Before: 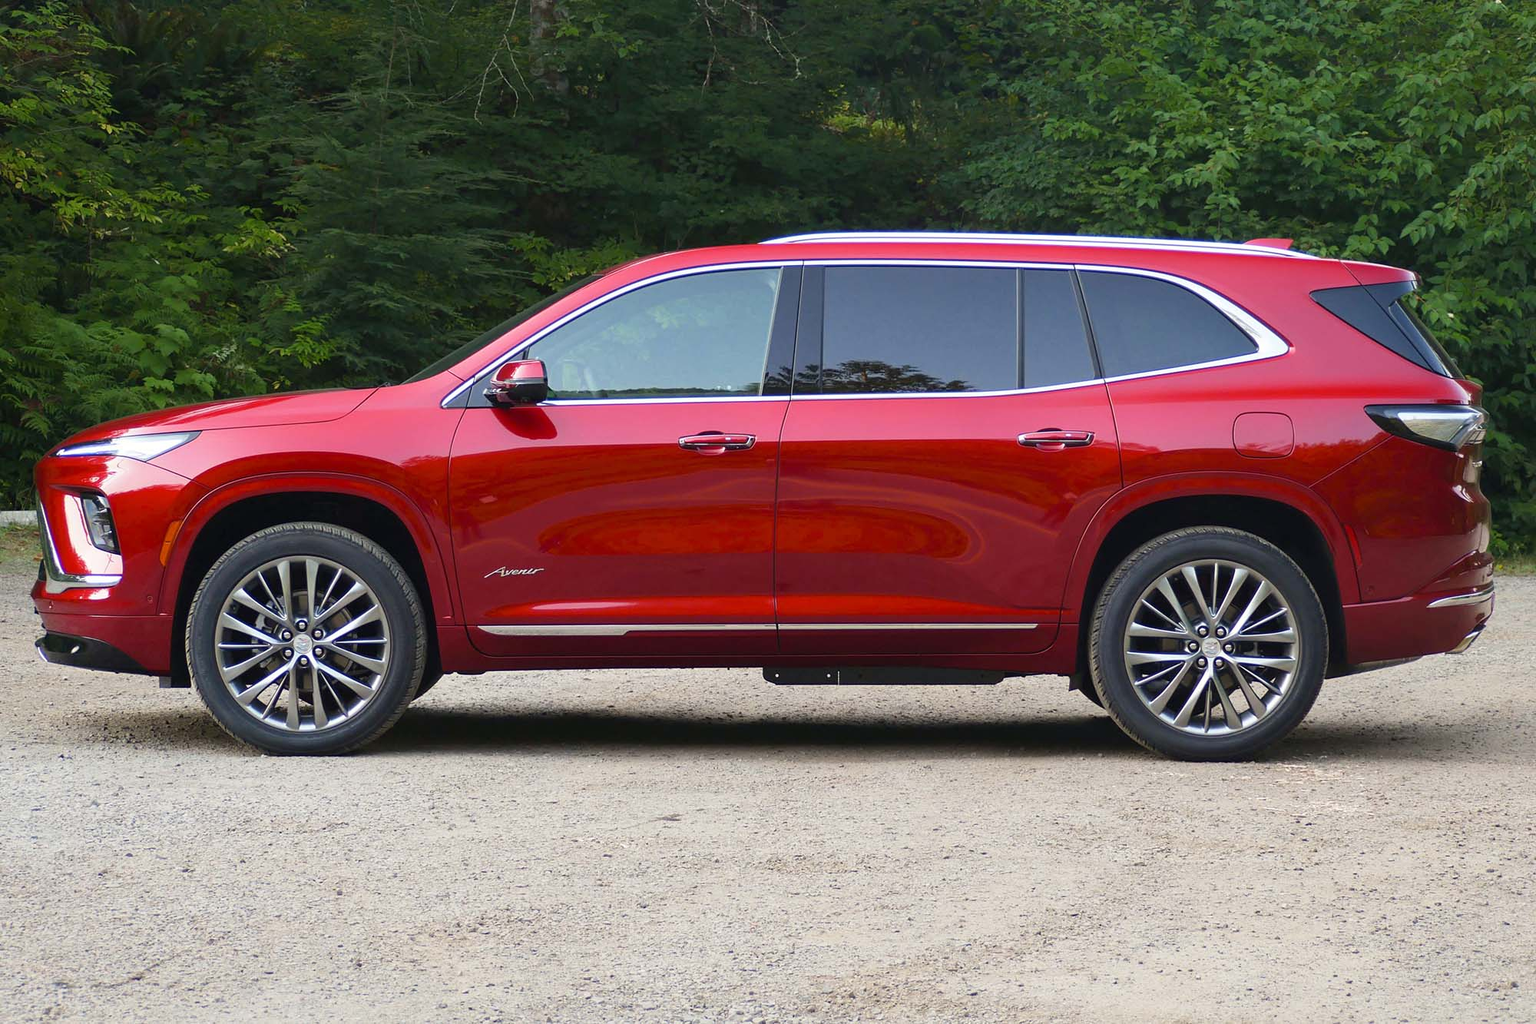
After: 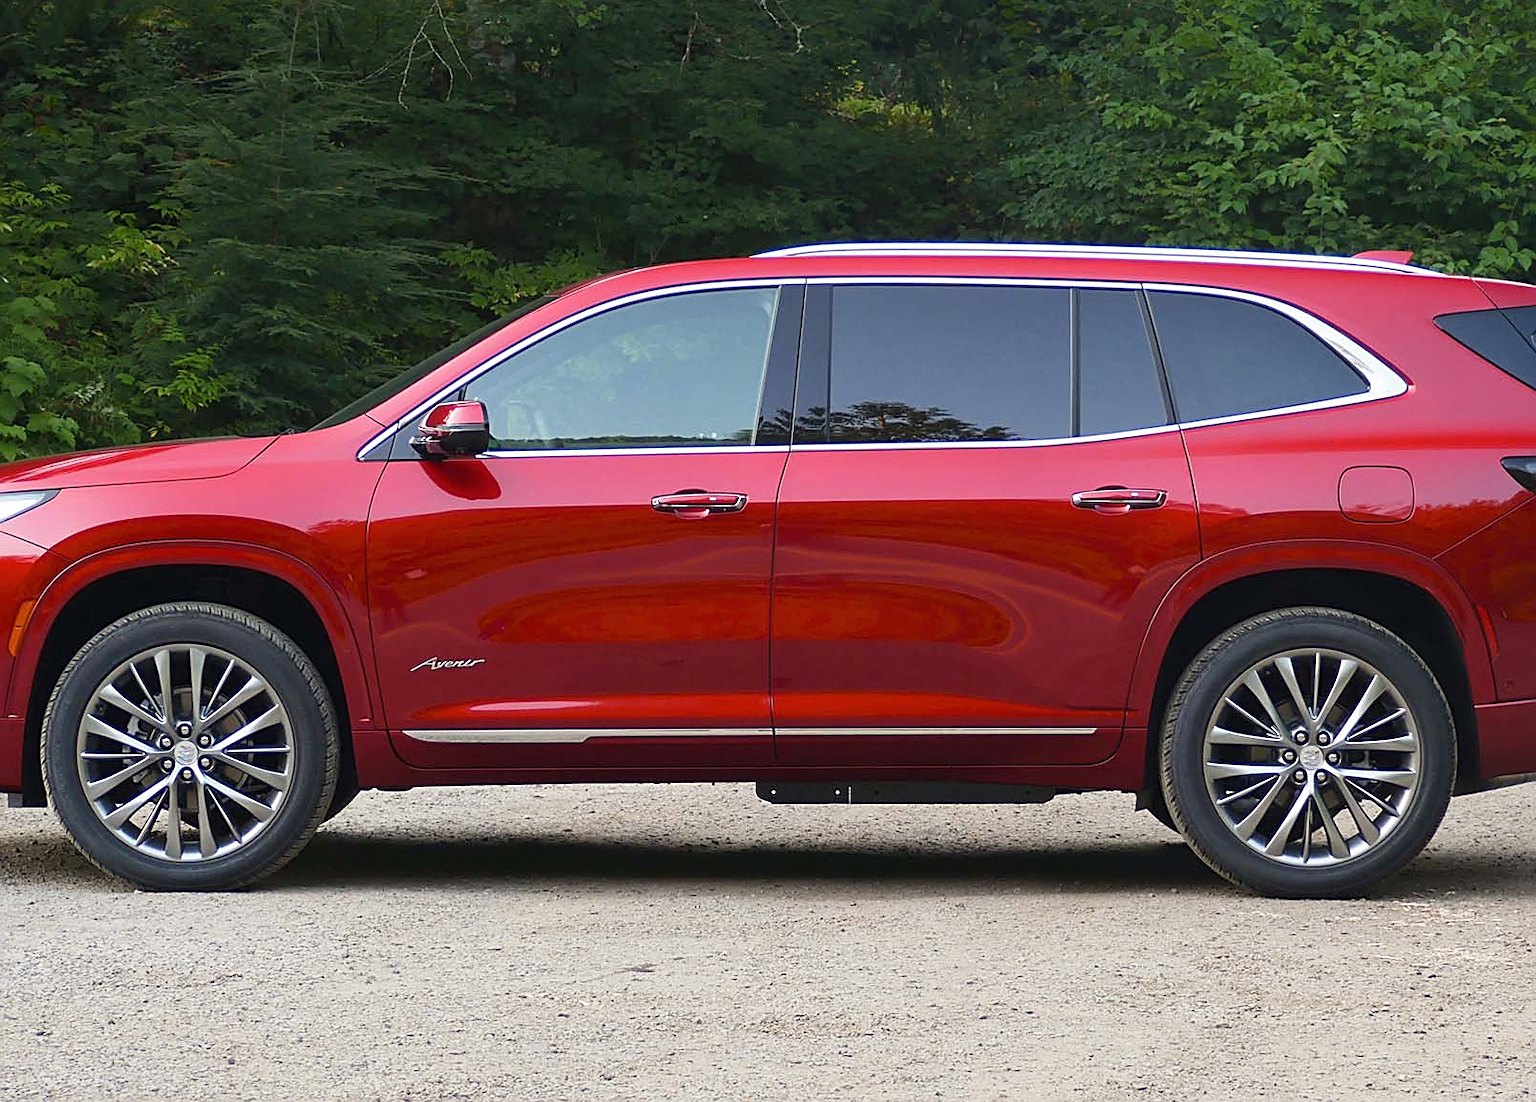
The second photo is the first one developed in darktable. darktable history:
sharpen: on, module defaults
crop: left 9.994%, top 3.592%, right 9.259%, bottom 9.526%
contrast brightness saturation: saturation -0.022
